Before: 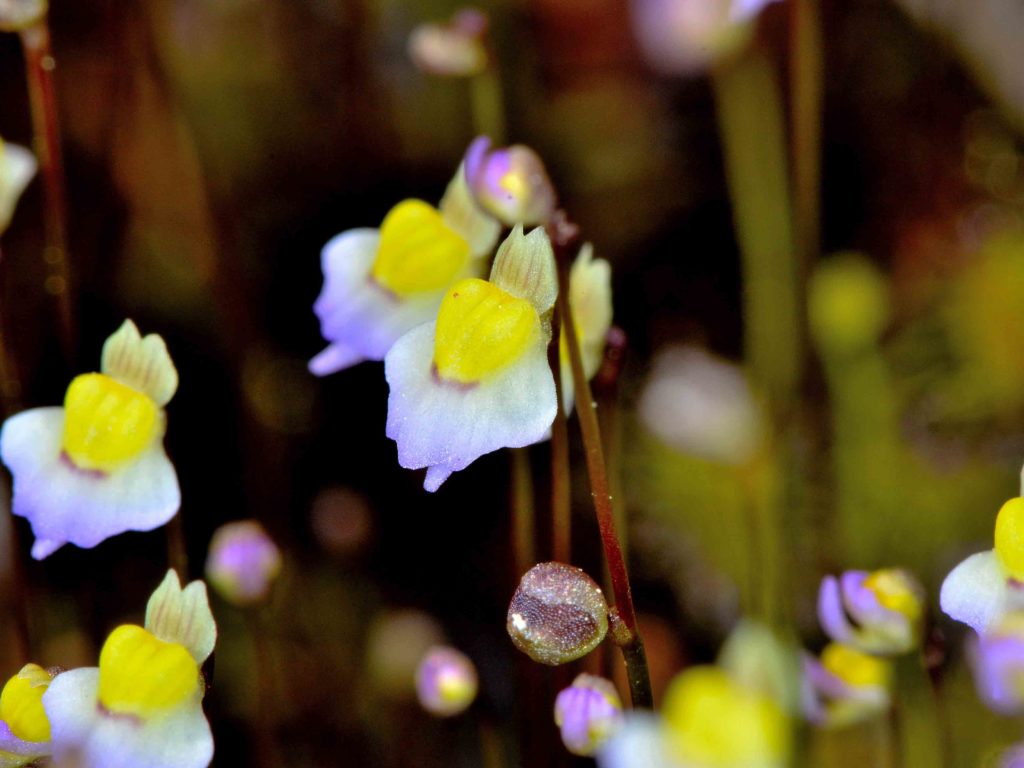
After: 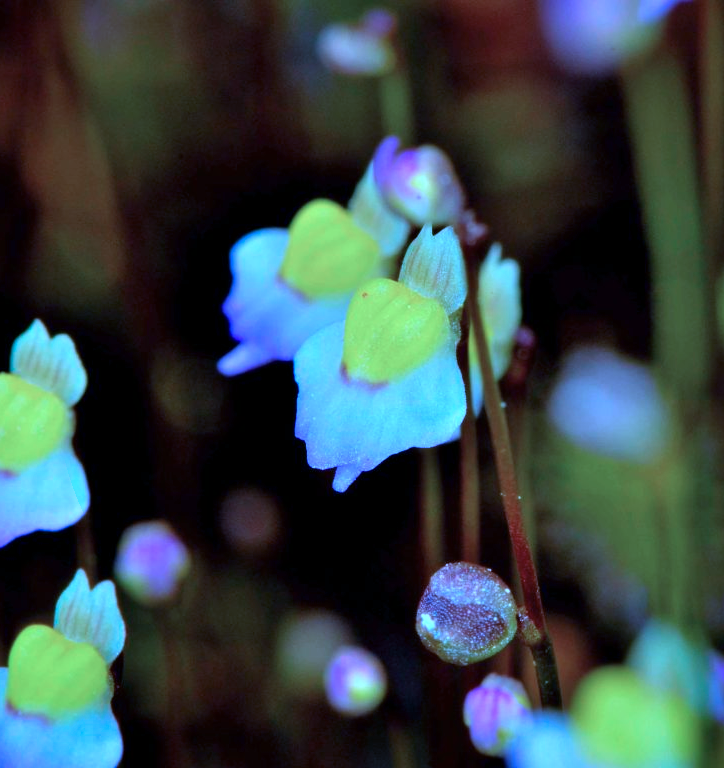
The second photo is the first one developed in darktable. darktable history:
crop and rotate: left 8.965%, right 20.257%
vignetting: fall-off radius 61.23%, brightness -0.222, saturation 0.152, unbound false
color calibration: illuminant as shot in camera, x 0.461, y 0.418, temperature 2660.72 K
